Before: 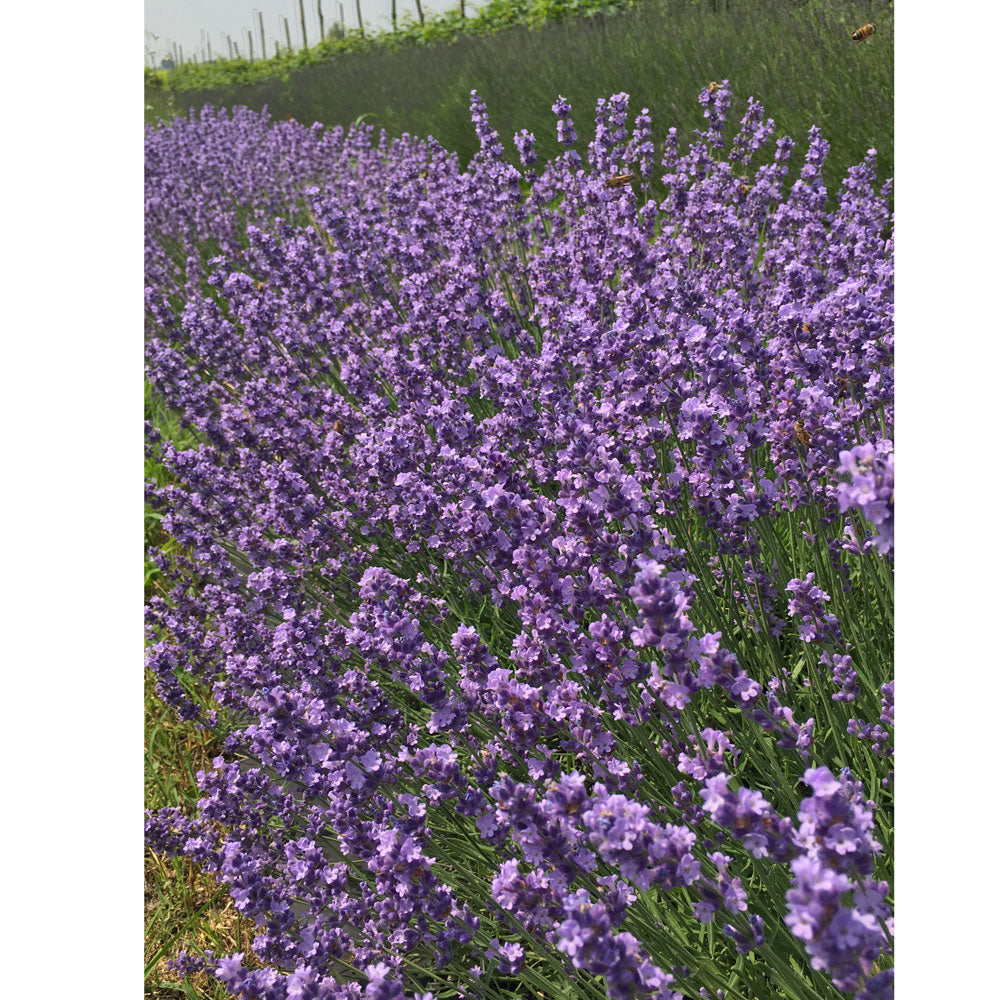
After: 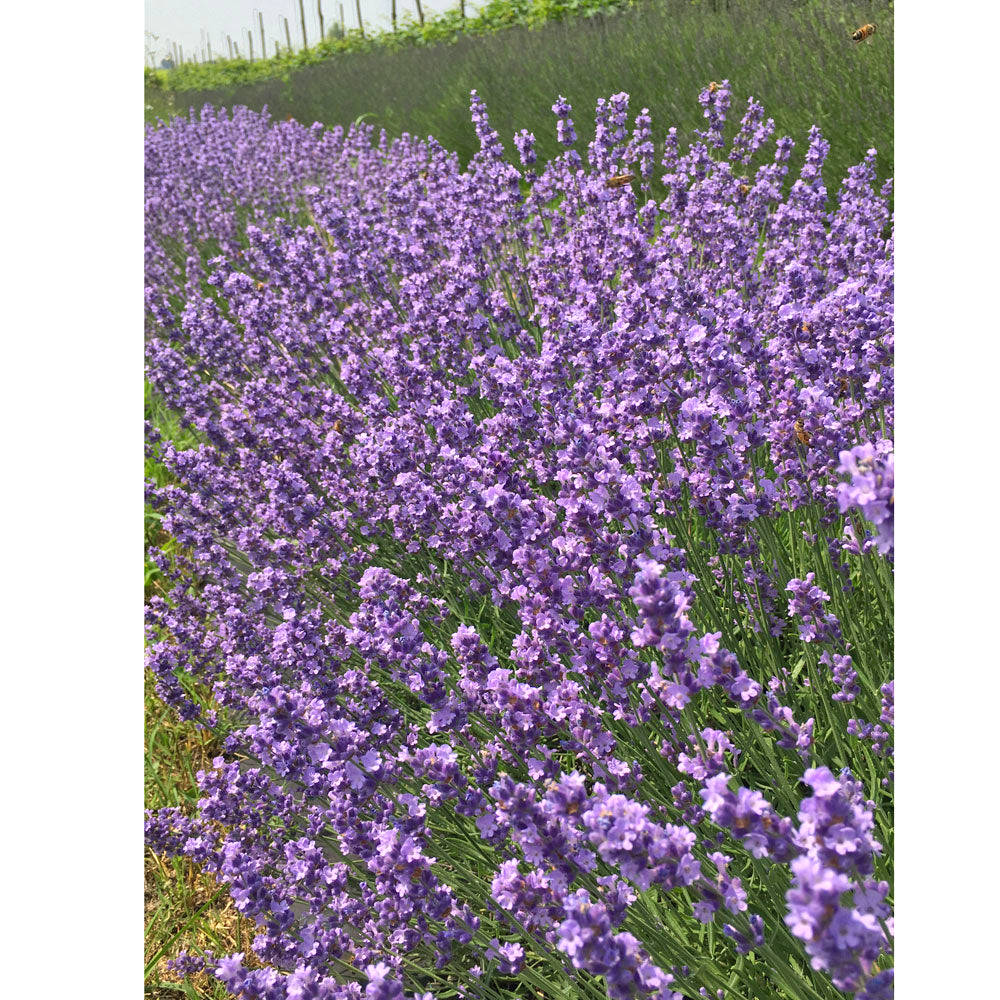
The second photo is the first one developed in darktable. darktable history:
rotate and perspective: crop left 0, crop top 0
levels: levels [0, 0.435, 0.917]
